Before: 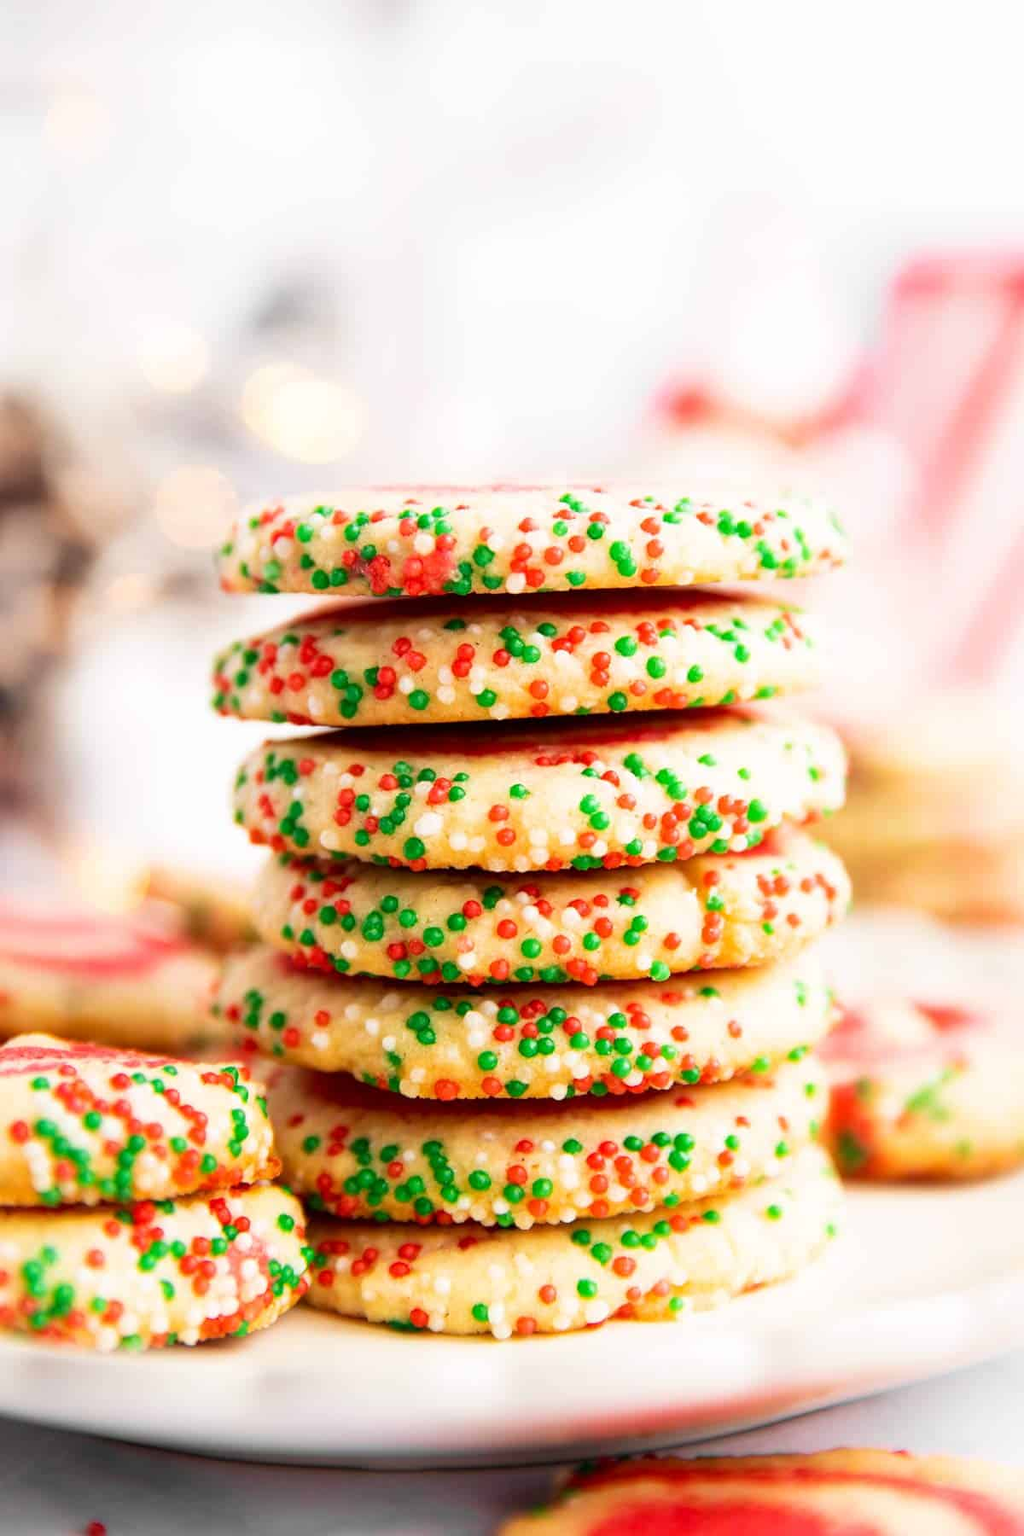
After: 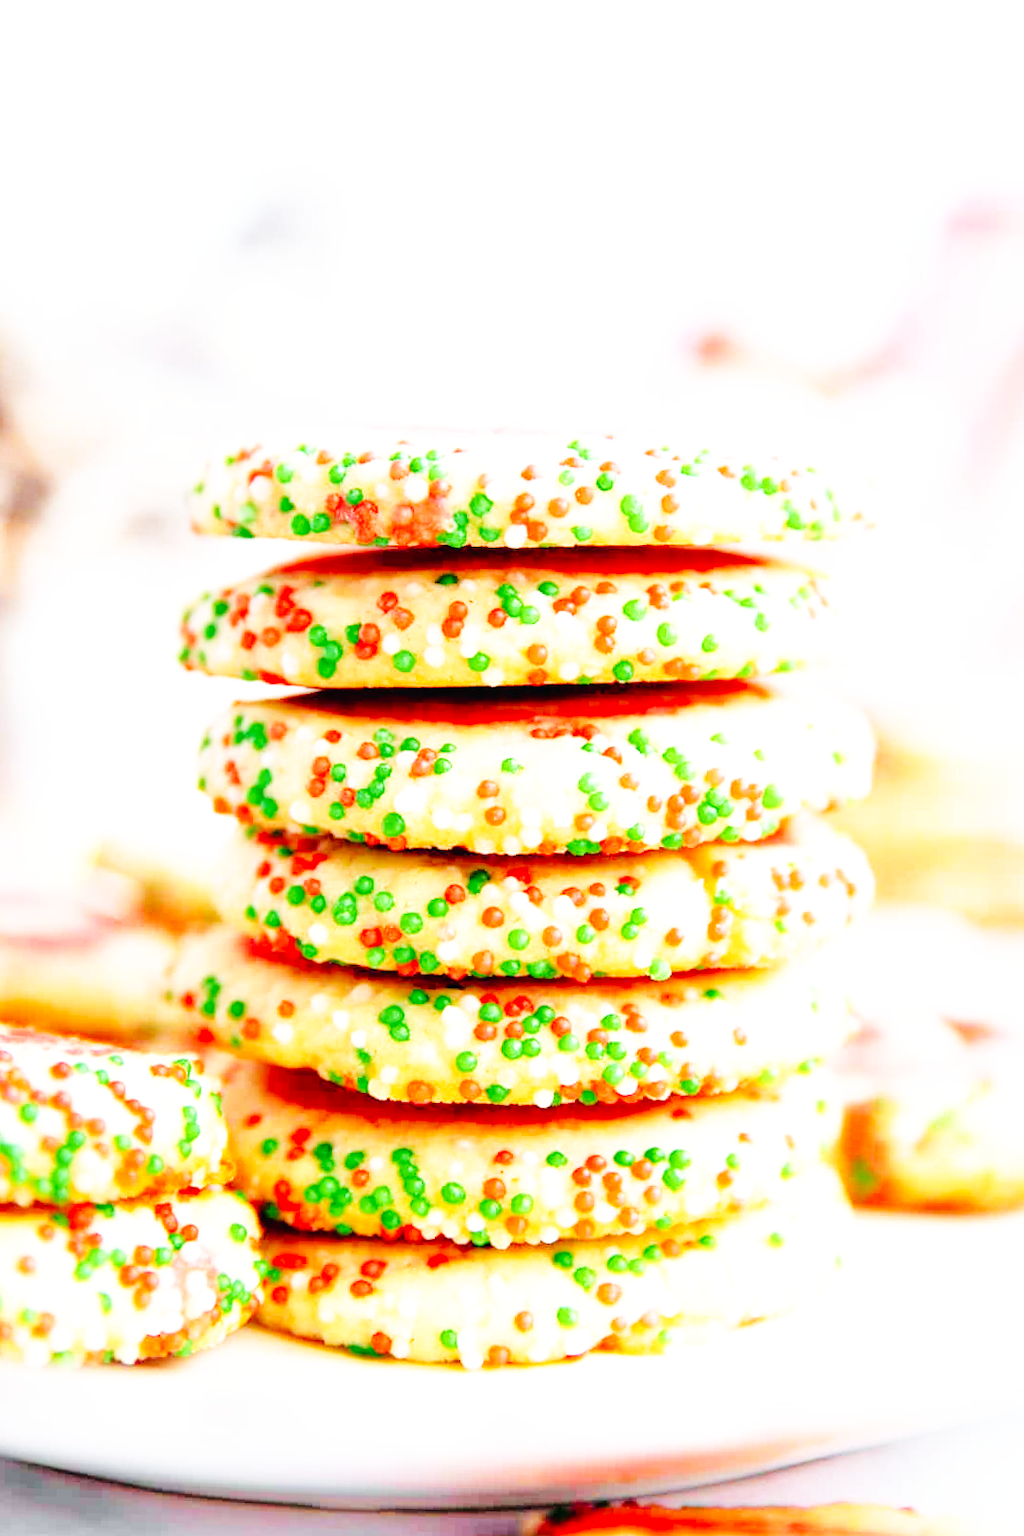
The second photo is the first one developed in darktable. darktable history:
tone equalizer: -7 EV 0.15 EV, -6 EV 0.6 EV, -5 EV 1.15 EV, -4 EV 1.33 EV, -3 EV 1.15 EV, -2 EV 0.6 EV, -1 EV 0.15 EV, mask exposure compensation -0.5 EV
white balance: red 0.976, blue 1.04
crop and rotate: angle -1.96°, left 3.097%, top 4.154%, right 1.586%, bottom 0.529%
base curve: curves: ch0 [(0, 0.003) (0.001, 0.002) (0.006, 0.004) (0.02, 0.022) (0.048, 0.086) (0.094, 0.234) (0.162, 0.431) (0.258, 0.629) (0.385, 0.8) (0.548, 0.918) (0.751, 0.988) (1, 1)], preserve colors none
